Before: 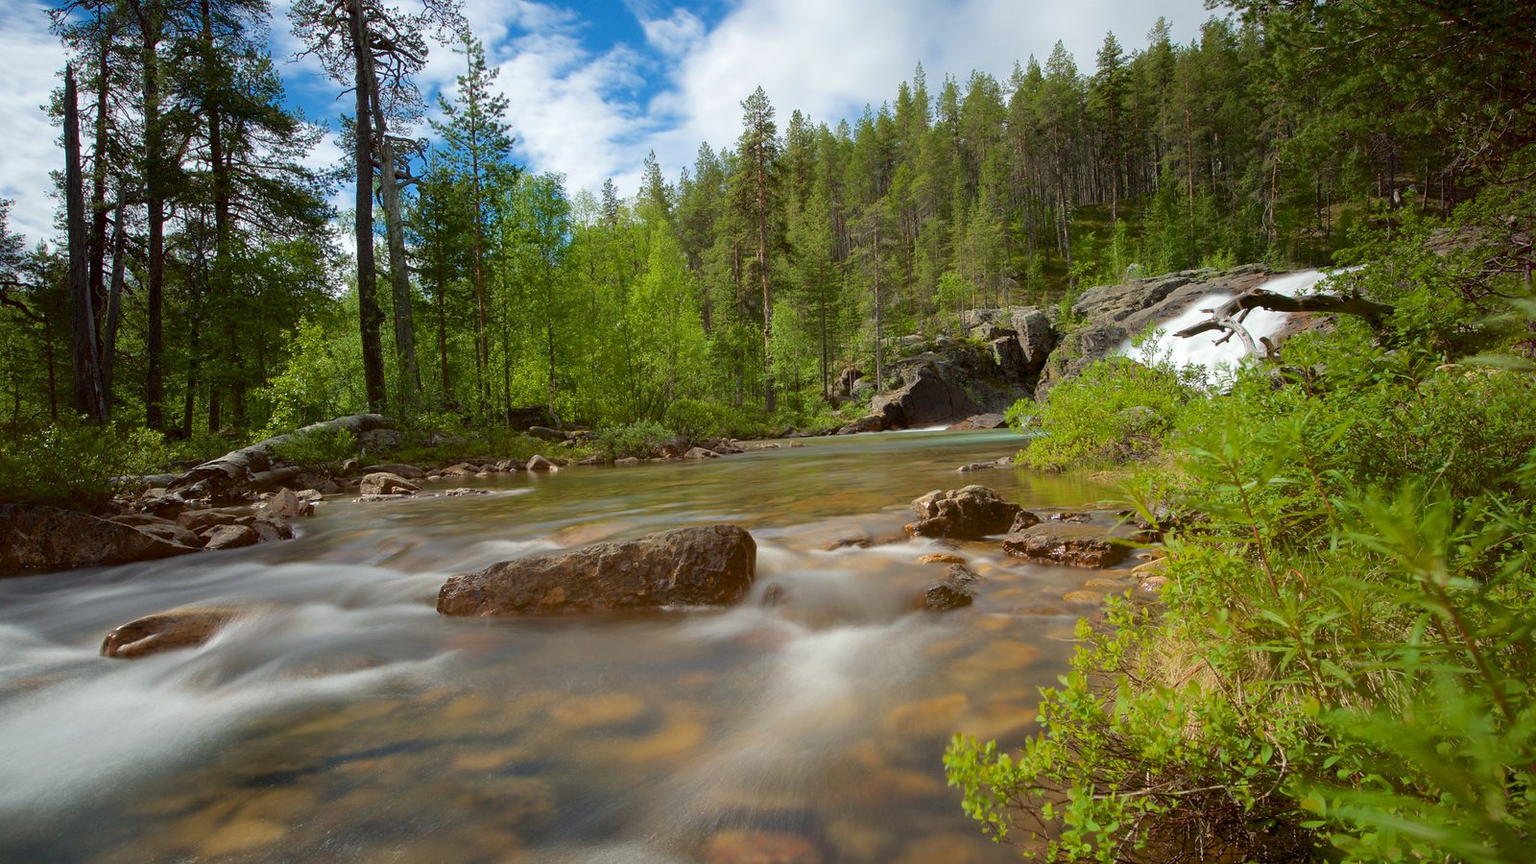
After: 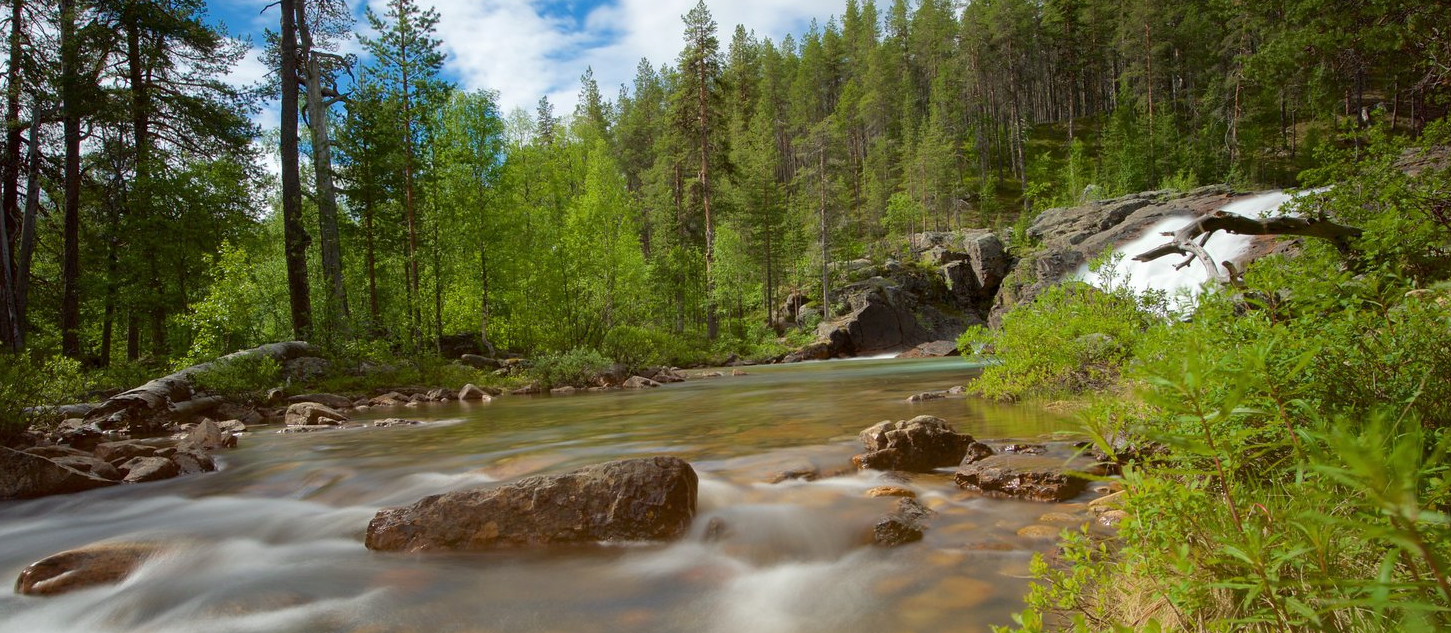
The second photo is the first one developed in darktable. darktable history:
crop: left 5.678%, top 10.094%, right 3.608%, bottom 19.518%
color zones: curves: ch1 [(0, 0.525) (0.143, 0.556) (0.286, 0.52) (0.429, 0.5) (0.571, 0.5) (0.714, 0.5) (0.857, 0.503) (1, 0.525)], mix -124.24%
